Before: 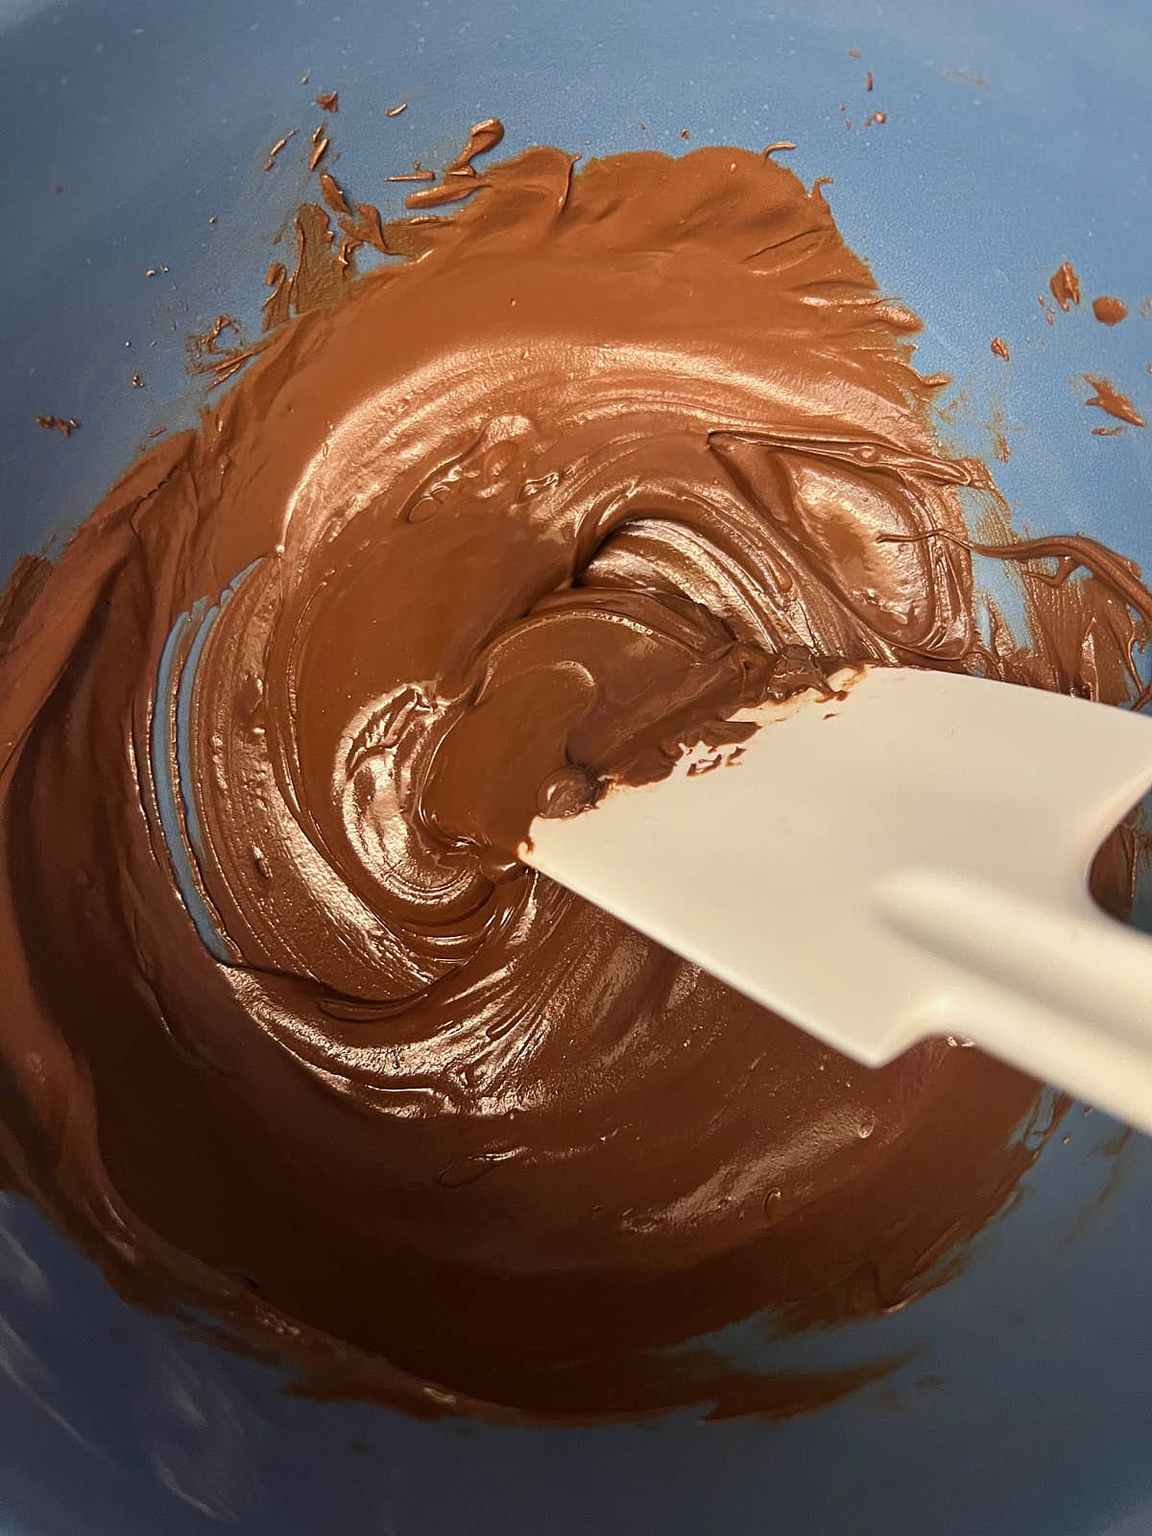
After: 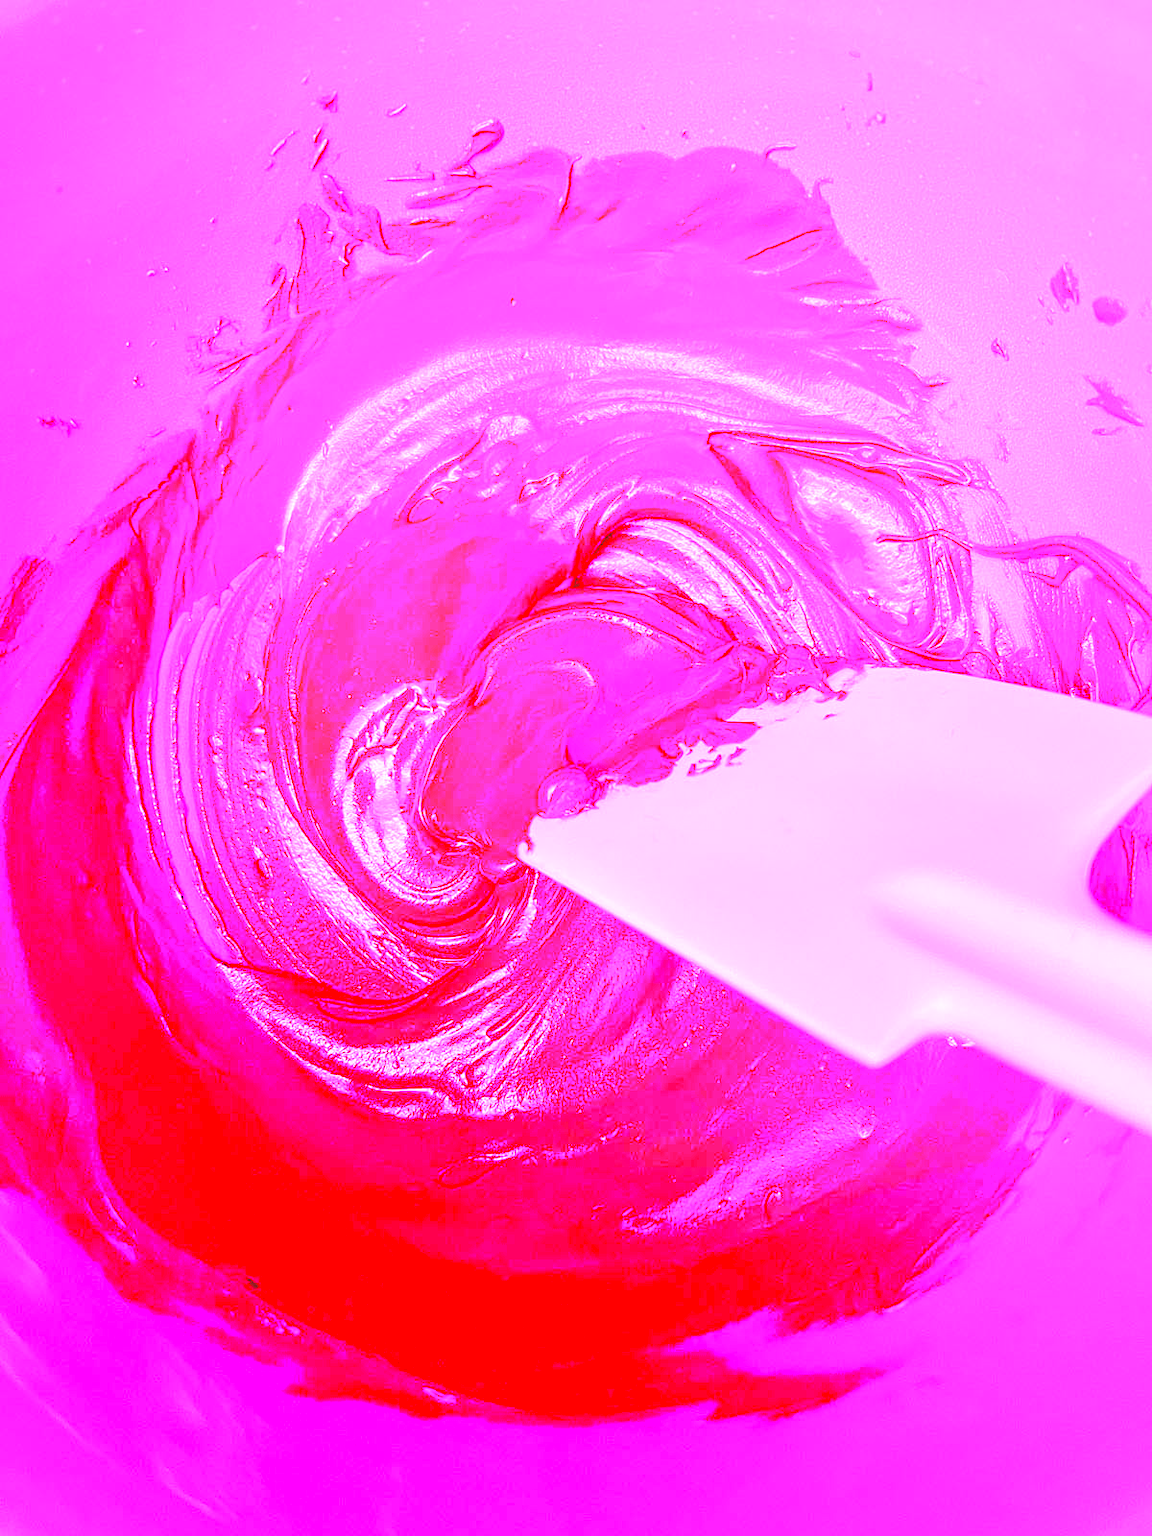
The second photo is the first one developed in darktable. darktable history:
white balance: red 8, blue 8
split-toning: highlights › hue 298.8°, highlights › saturation 0.73, compress 41.76%
